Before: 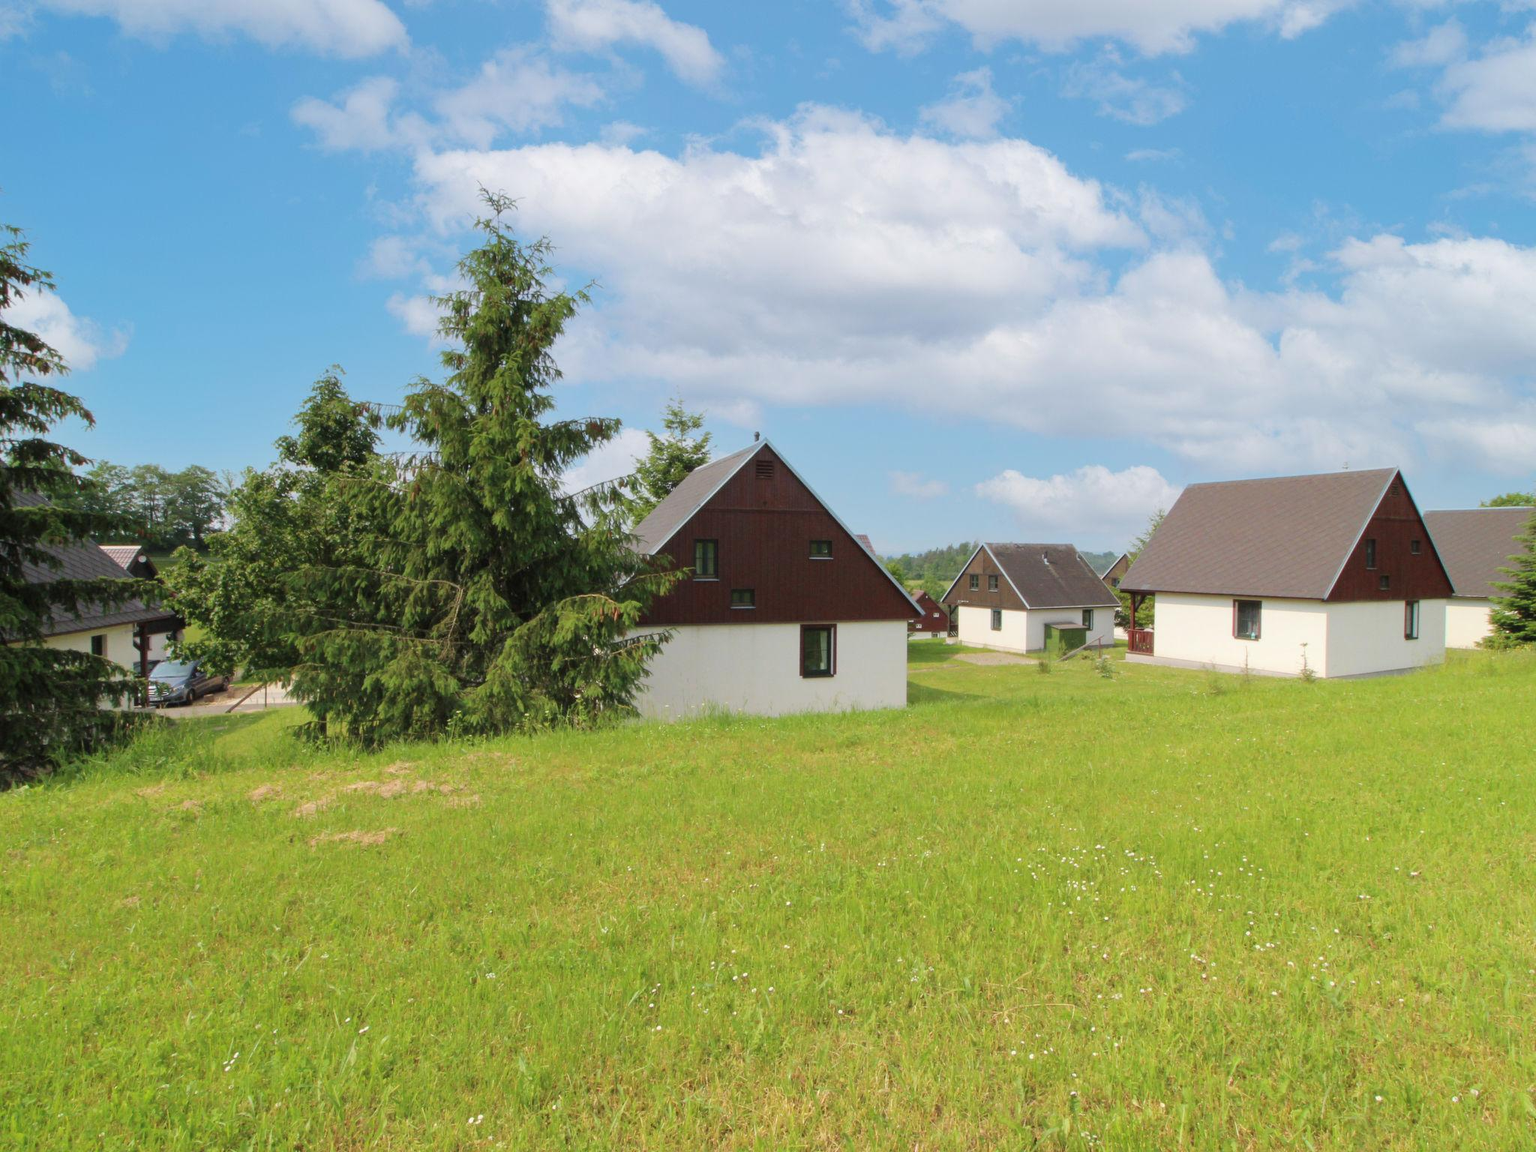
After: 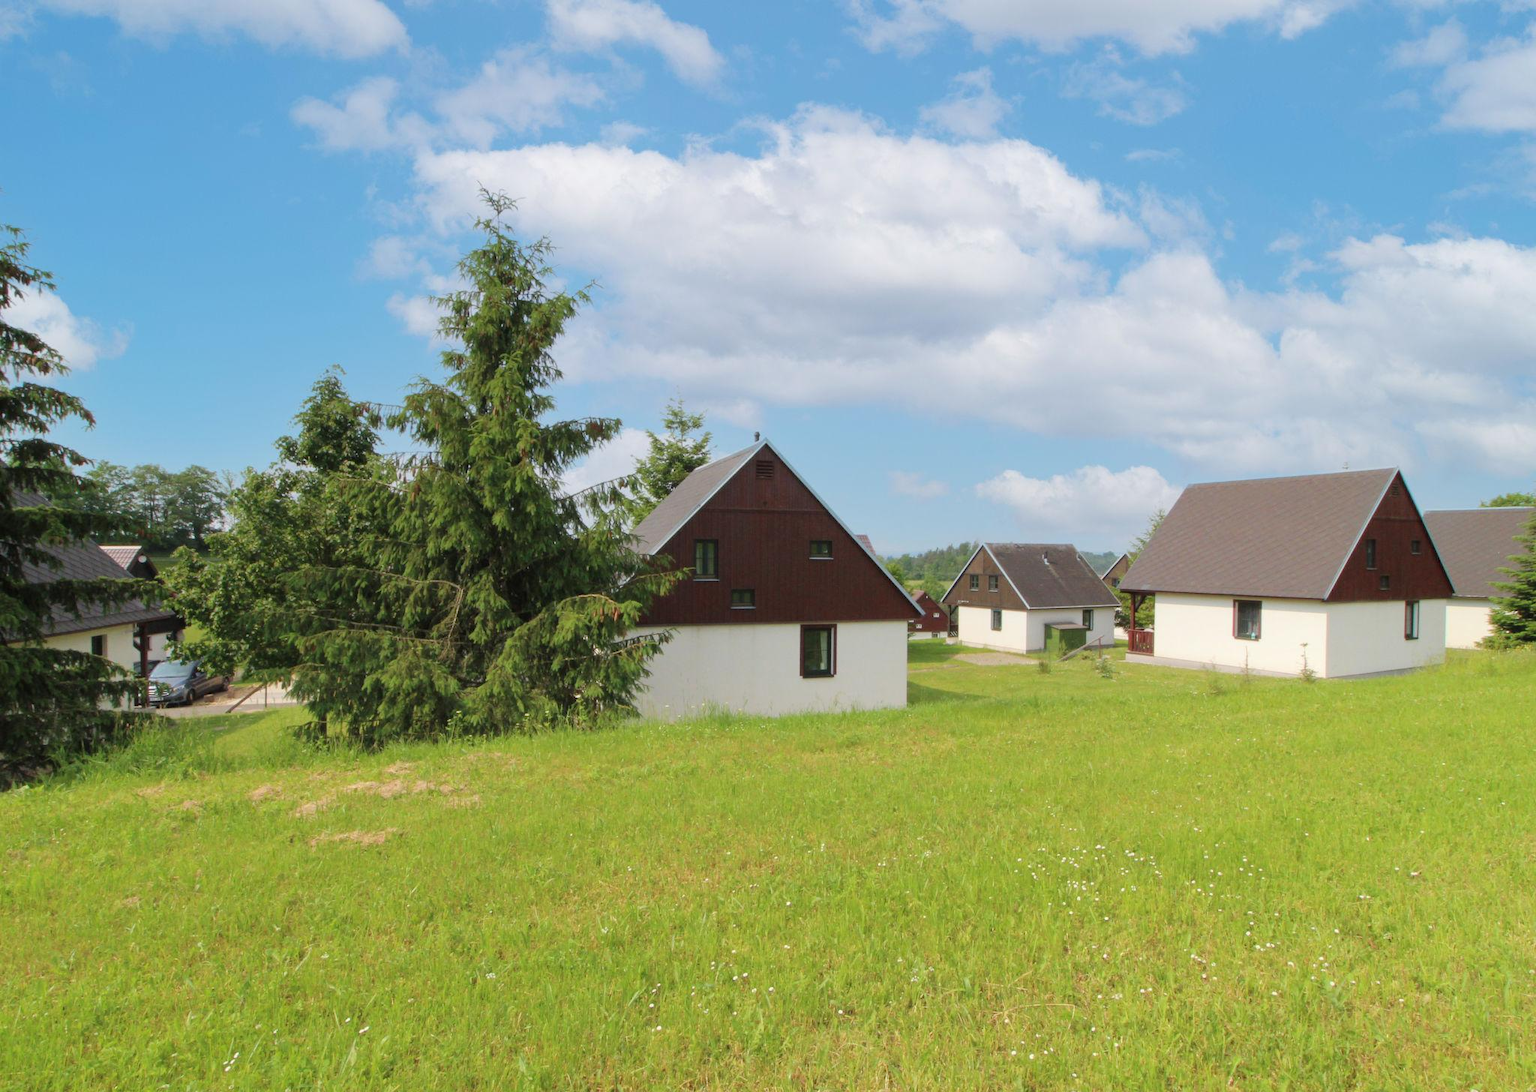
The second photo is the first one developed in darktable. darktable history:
crop and rotate: top 0.005%, bottom 5.123%
